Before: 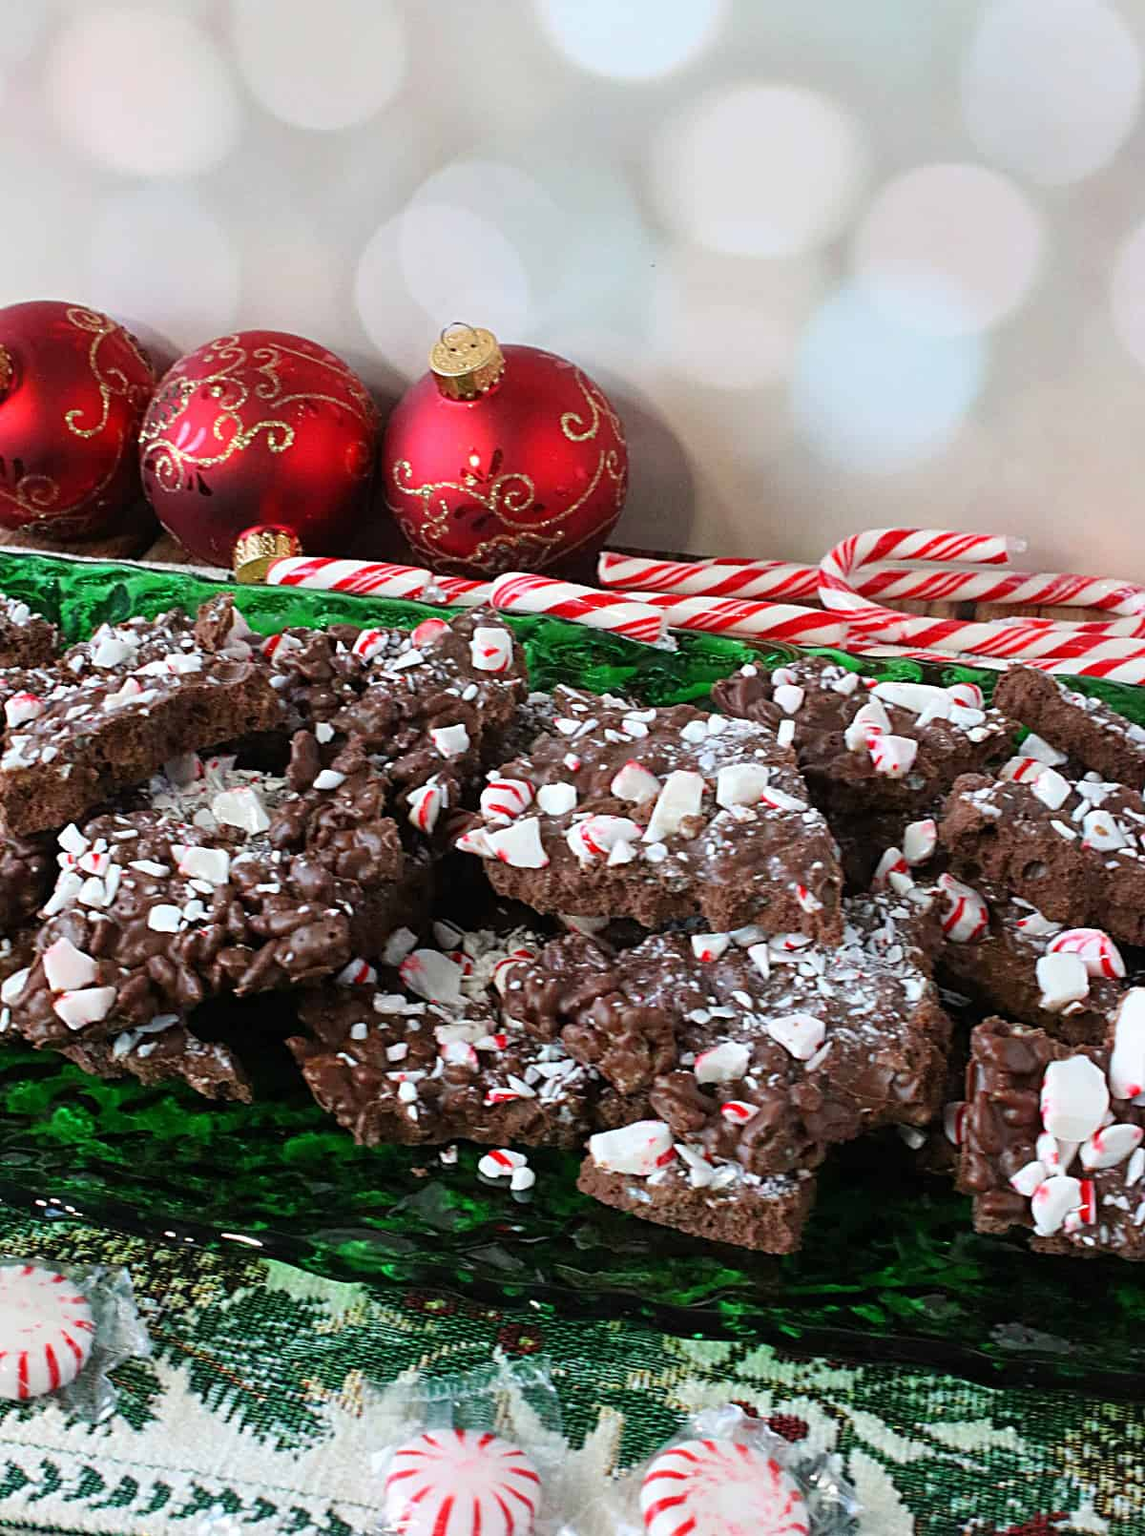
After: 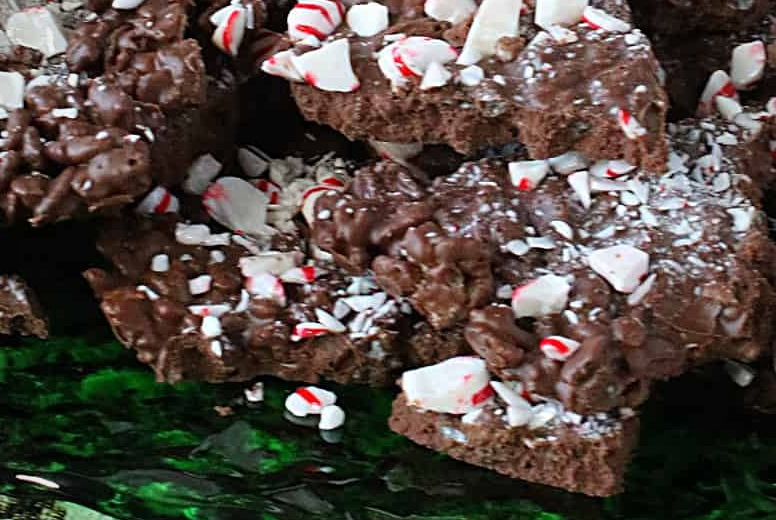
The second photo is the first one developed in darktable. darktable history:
vignetting: fall-off radius 92.73%, unbound false
crop: left 18.019%, top 50.849%, right 17.284%, bottom 16.822%
